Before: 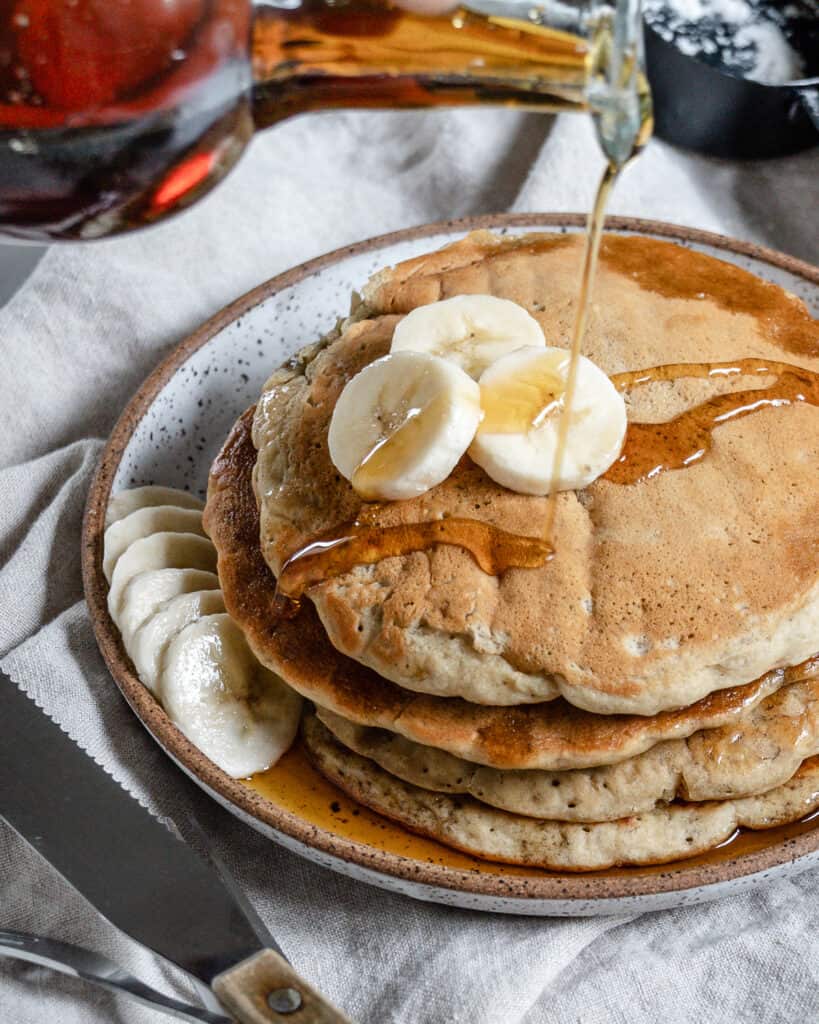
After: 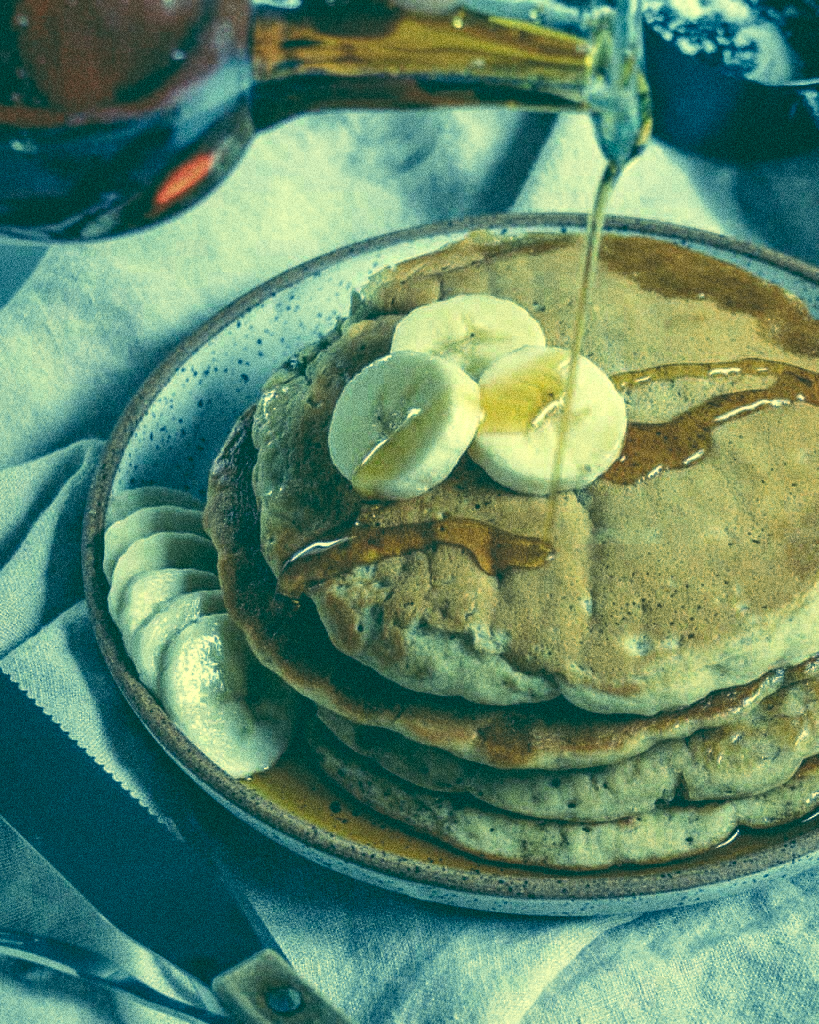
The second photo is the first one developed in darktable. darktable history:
color correction: highlights a* 1.83, highlights b* 34.02, shadows a* -36.68, shadows b* -5.48
rgb curve: curves: ch0 [(0, 0.186) (0.314, 0.284) (0.576, 0.466) (0.805, 0.691) (0.936, 0.886)]; ch1 [(0, 0.186) (0.314, 0.284) (0.581, 0.534) (0.771, 0.746) (0.936, 0.958)]; ch2 [(0, 0.216) (0.275, 0.39) (1, 1)], mode RGB, independent channels, compensate middle gray true, preserve colors none
grain: coarseness 14.49 ISO, strength 48.04%, mid-tones bias 35%
